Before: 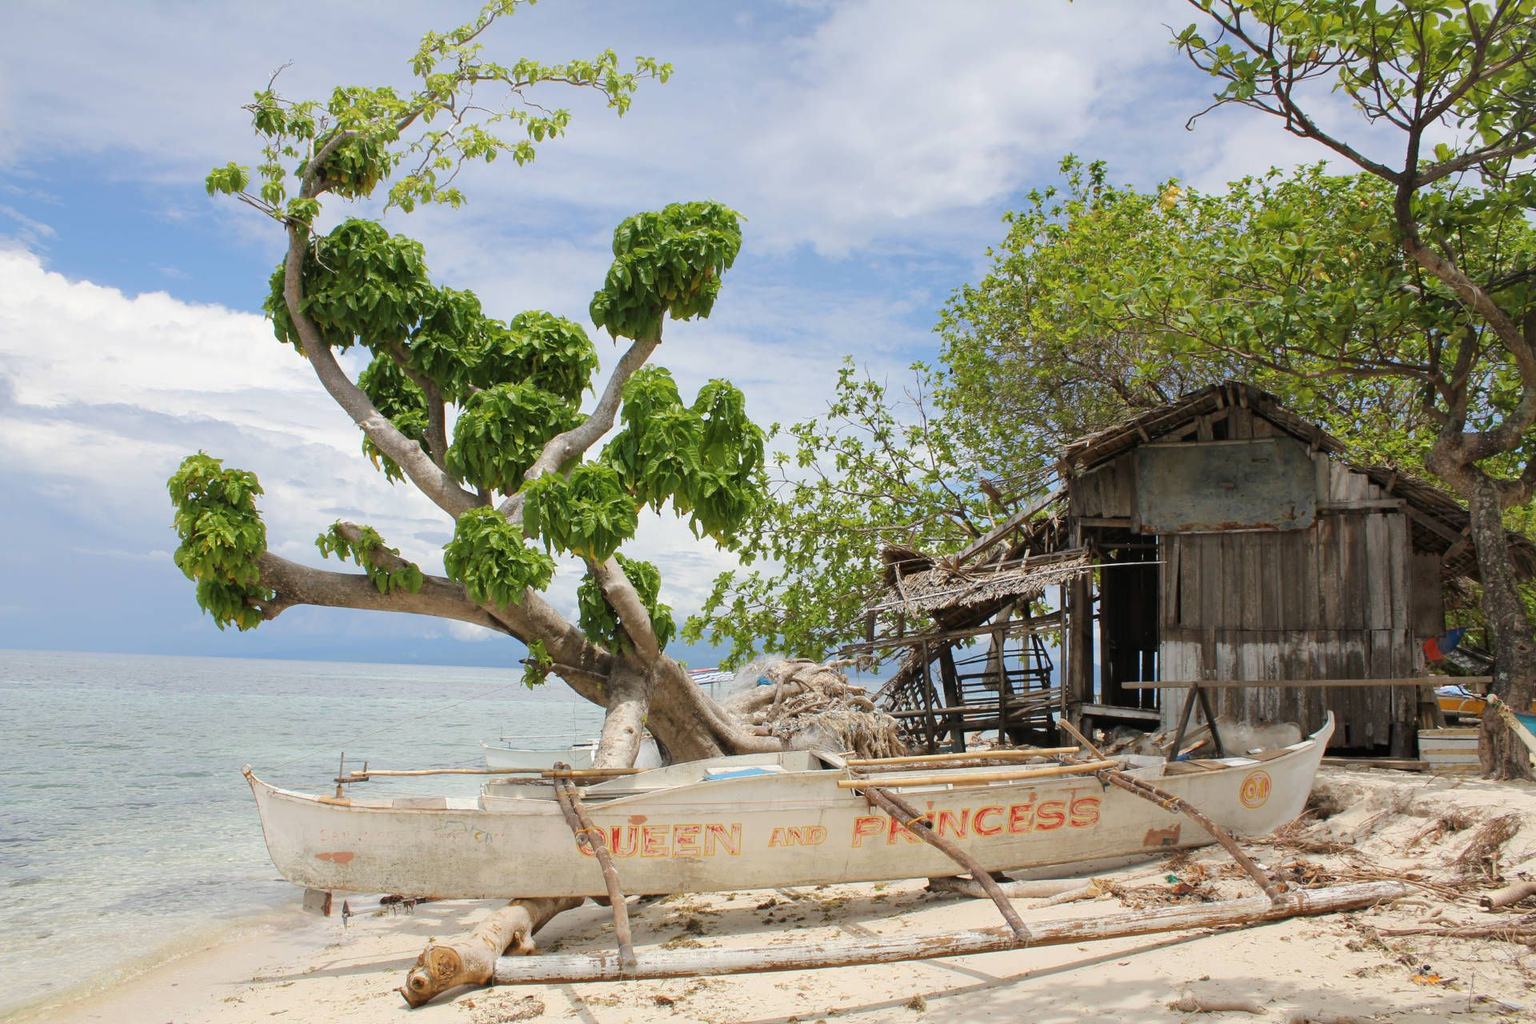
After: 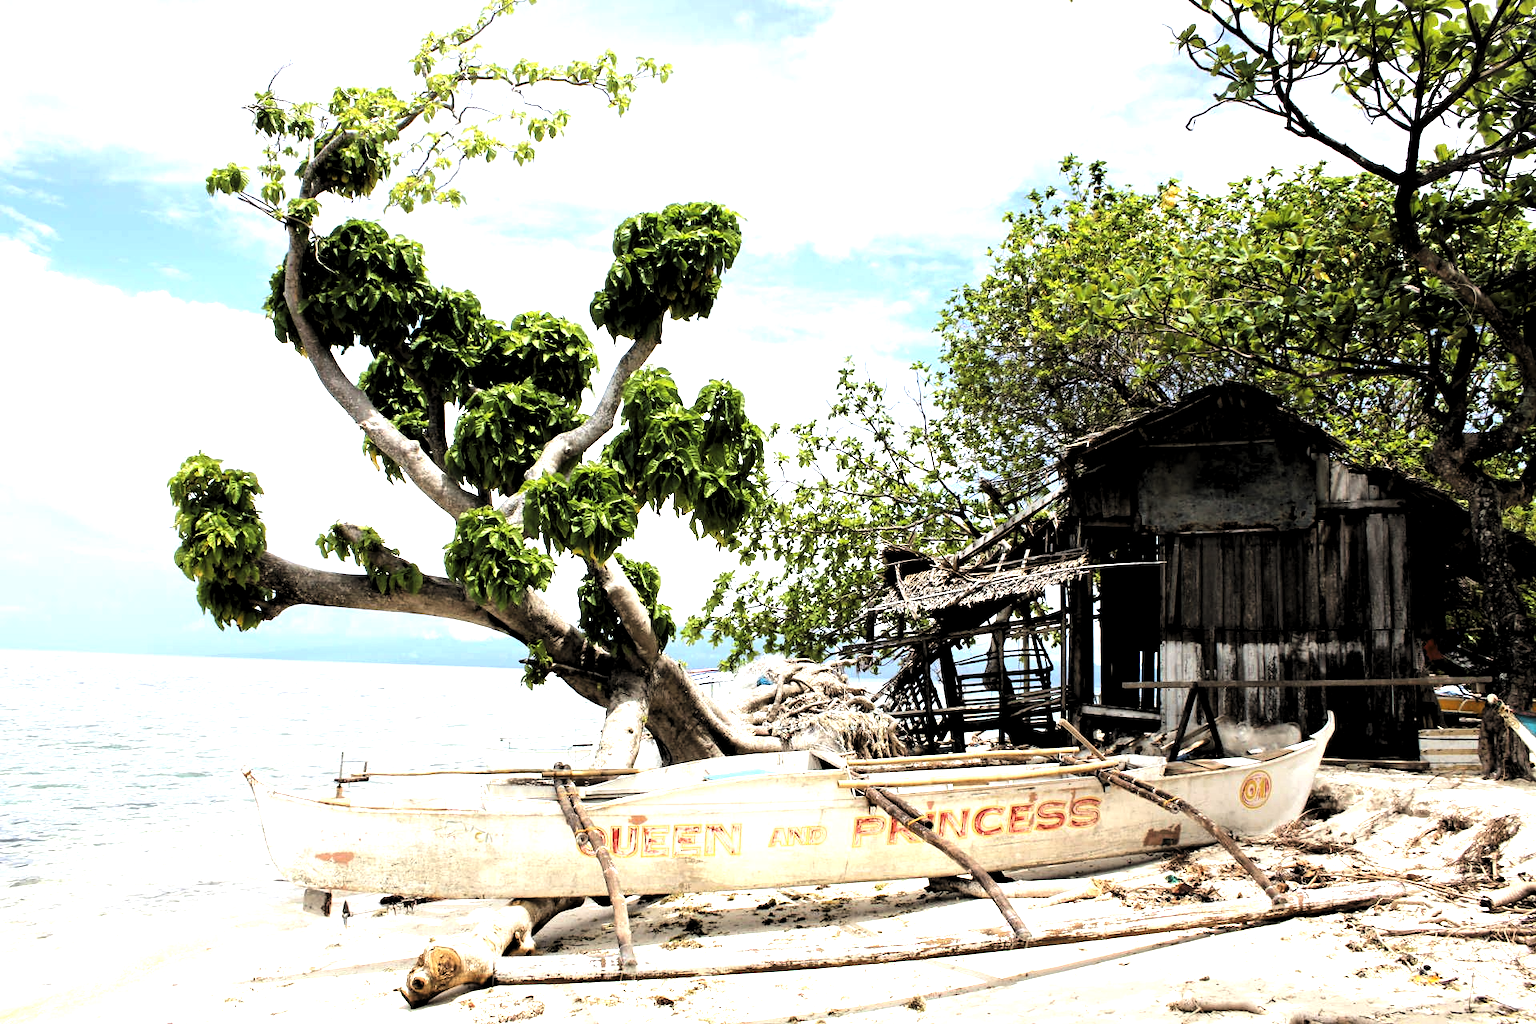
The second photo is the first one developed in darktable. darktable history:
levels: levels [0.182, 0.542, 0.902]
tone equalizer: -8 EV -1.1 EV, -7 EV -0.995 EV, -6 EV -0.833 EV, -5 EV -0.59 EV, -3 EV 0.566 EV, -2 EV 0.845 EV, -1 EV 0.987 EV, +0 EV 1.07 EV, edges refinement/feathering 500, mask exposure compensation -1.57 EV, preserve details no
